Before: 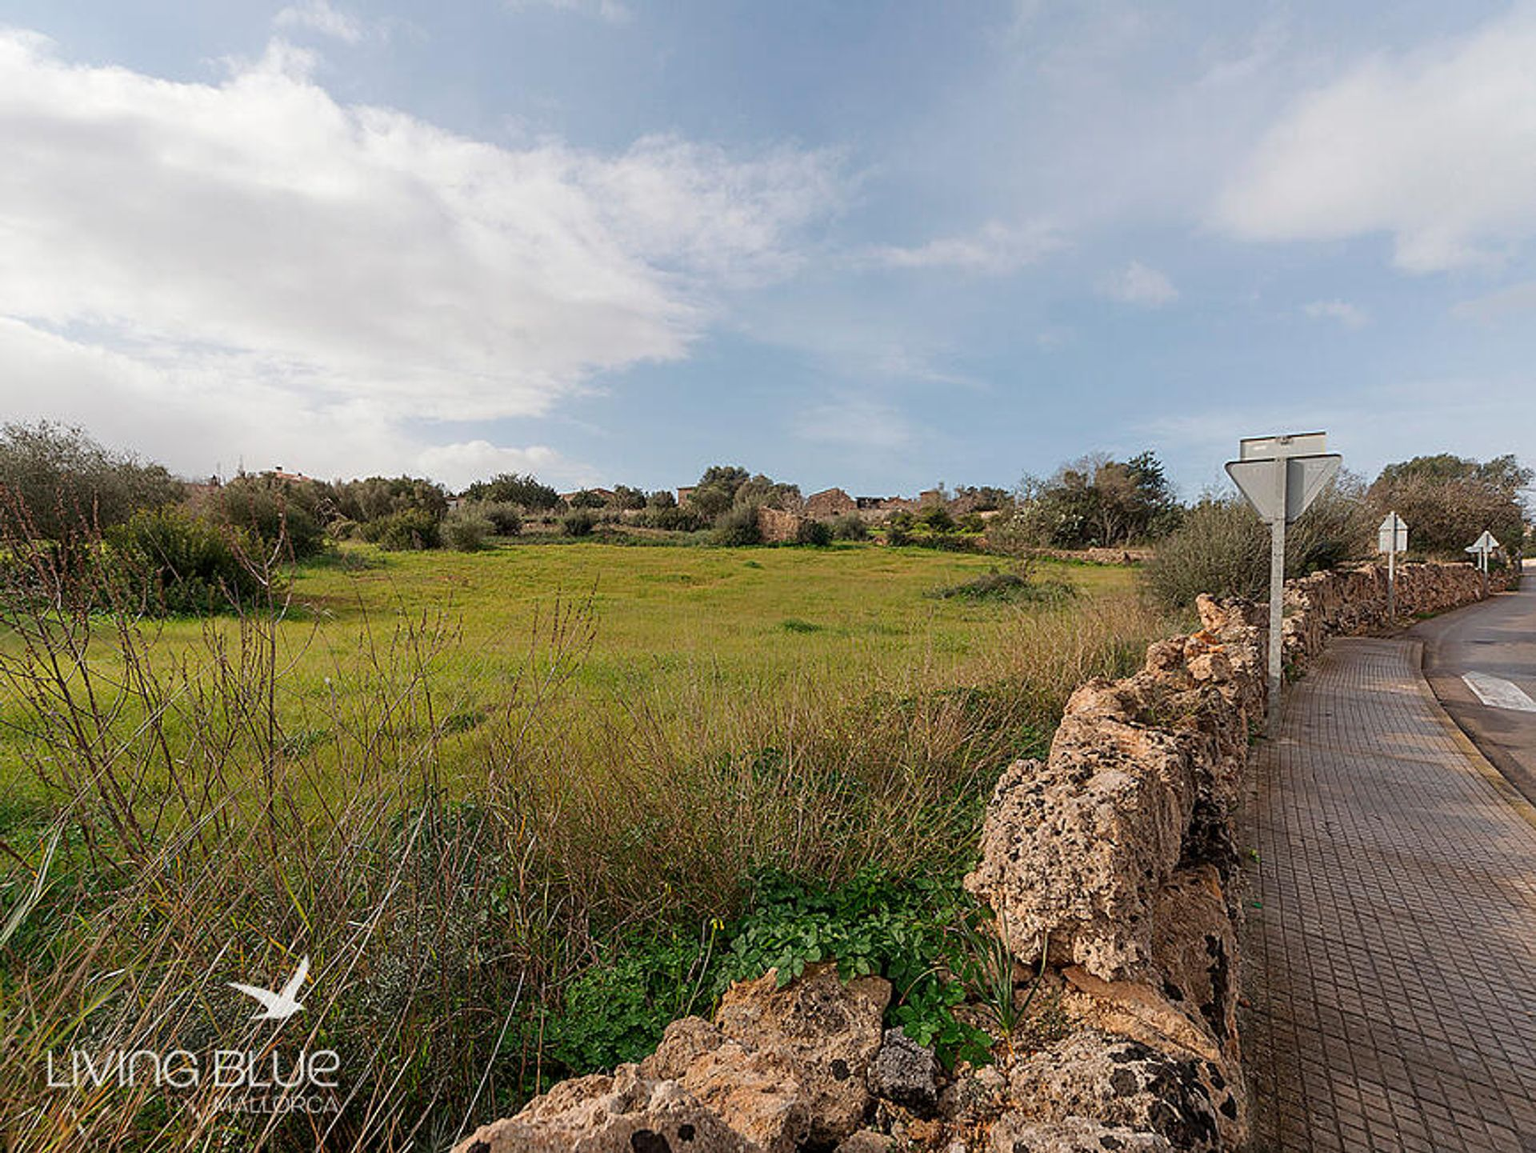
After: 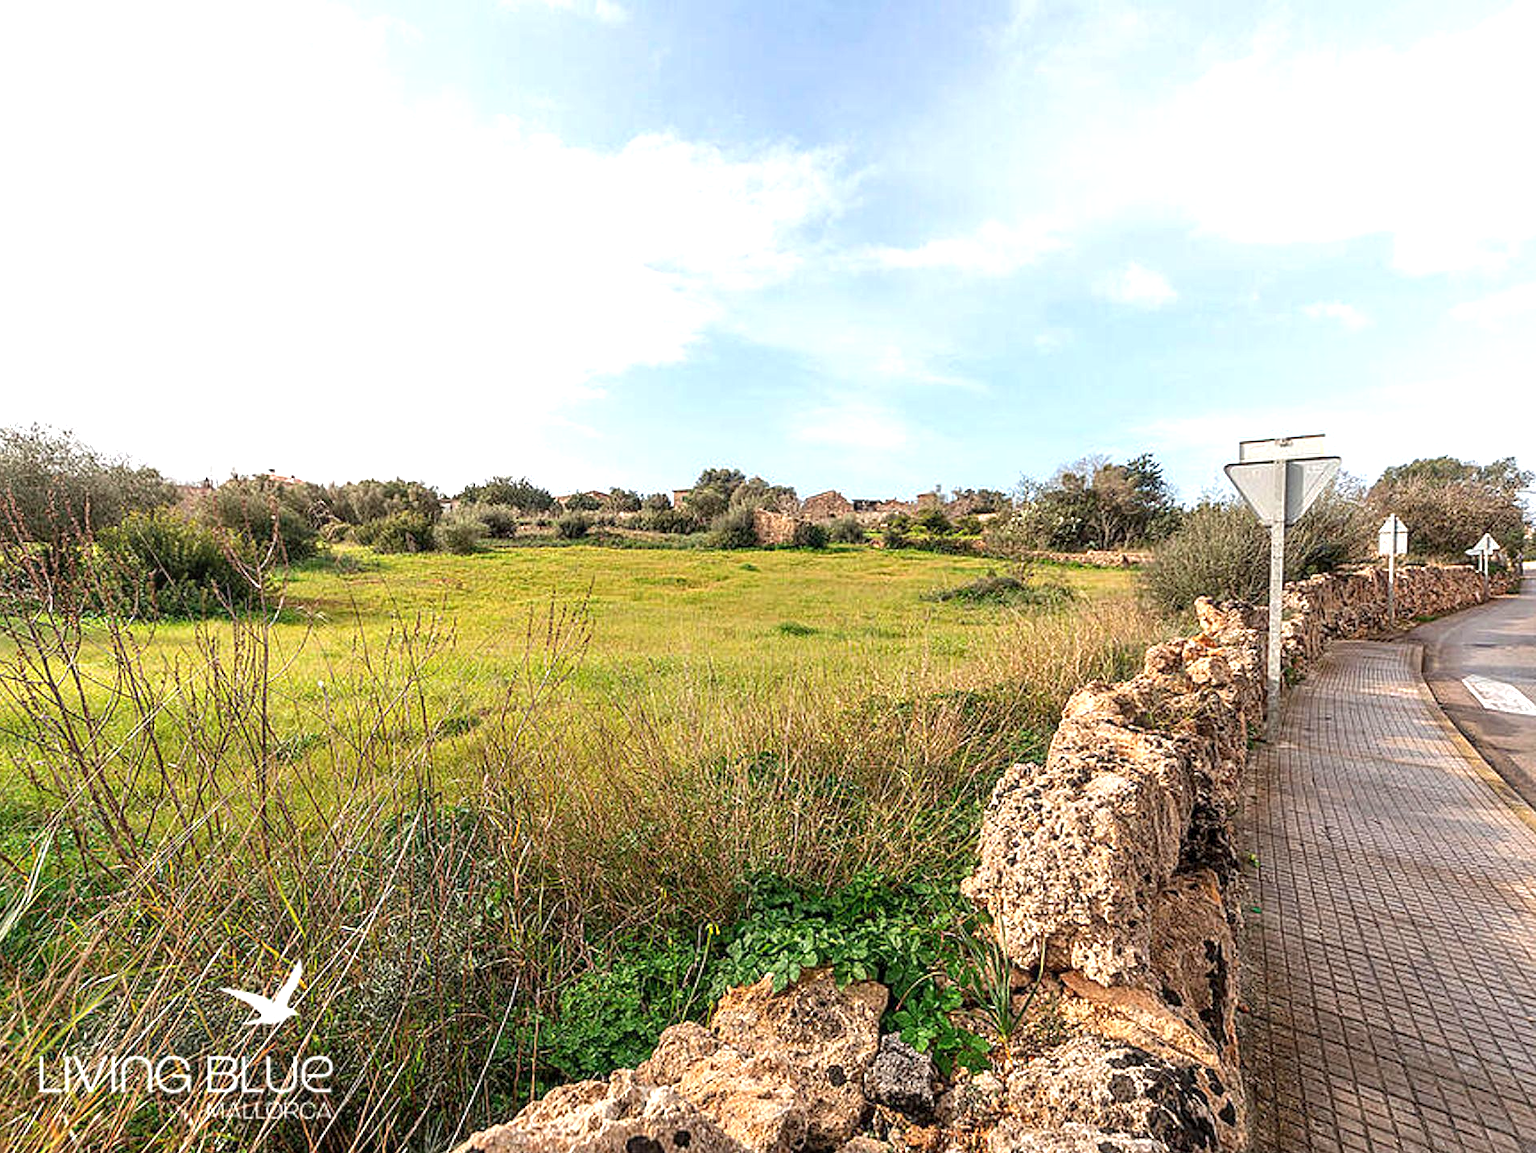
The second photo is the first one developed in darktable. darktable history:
exposure: black level correction 0, exposure 1.1 EV, compensate highlight preservation false
crop and rotate: left 0.614%, top 0.179%, bottom 0.309%
local contrast: on, module defaults
